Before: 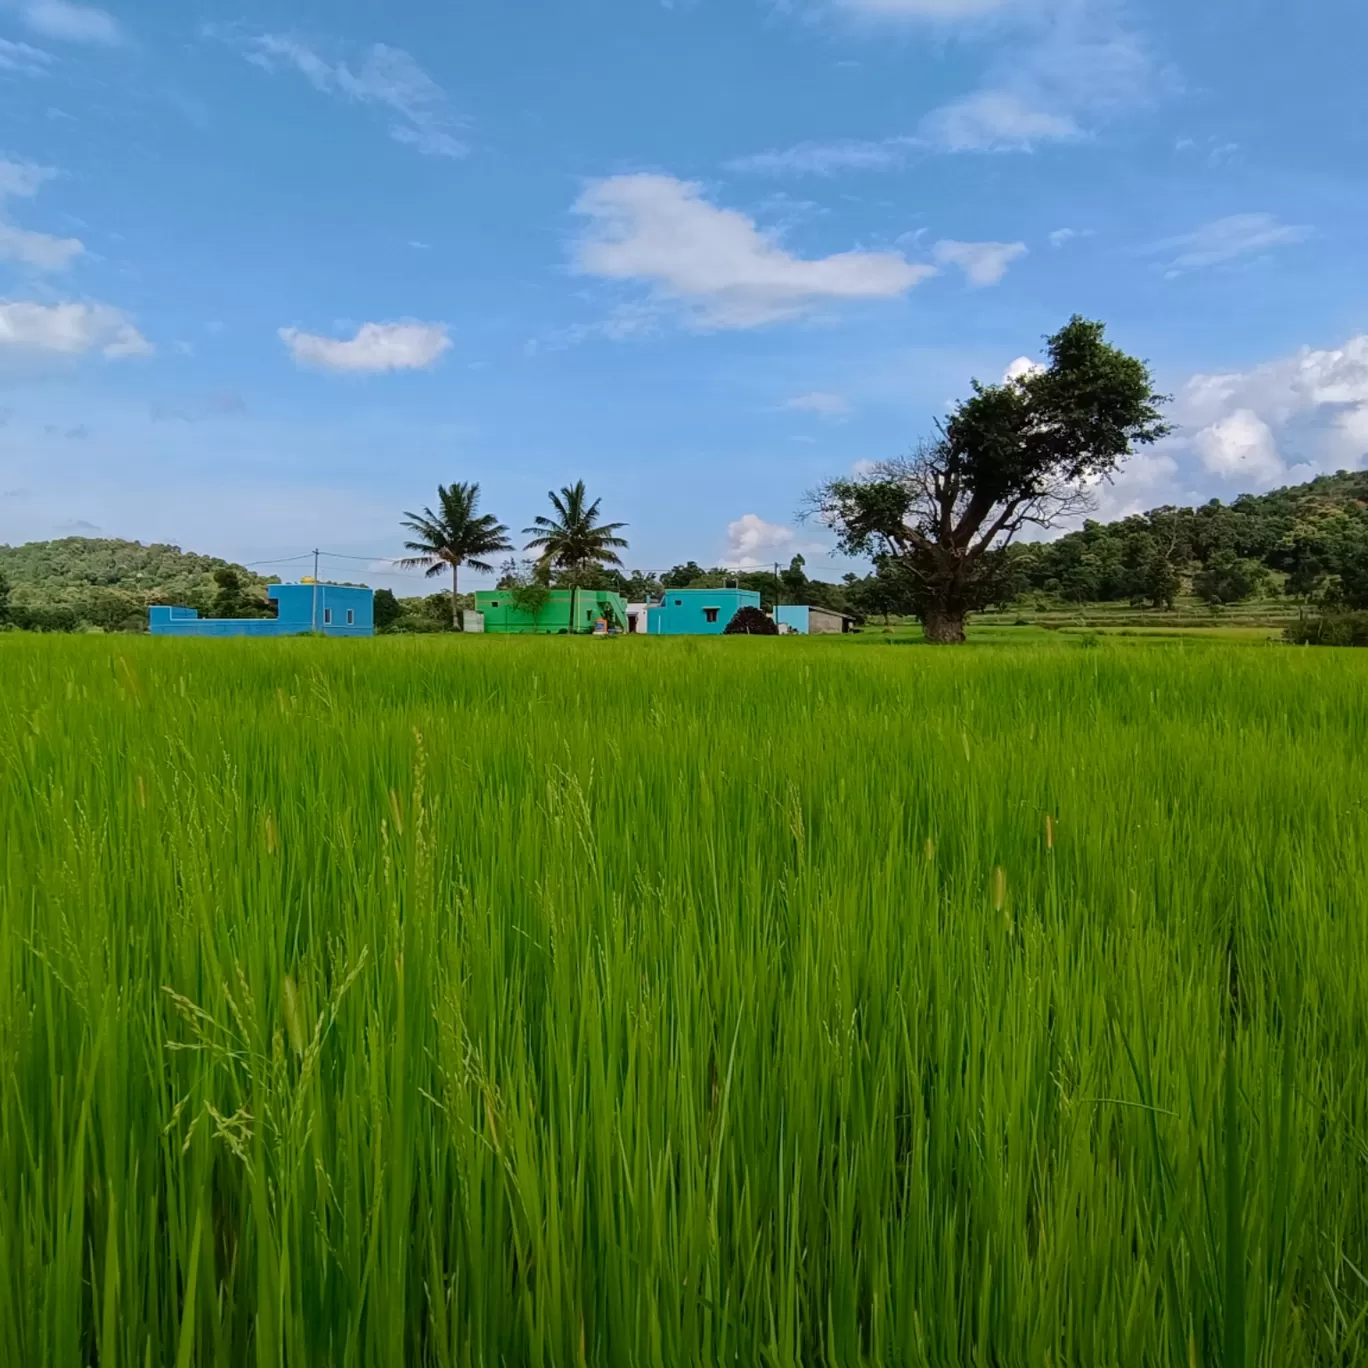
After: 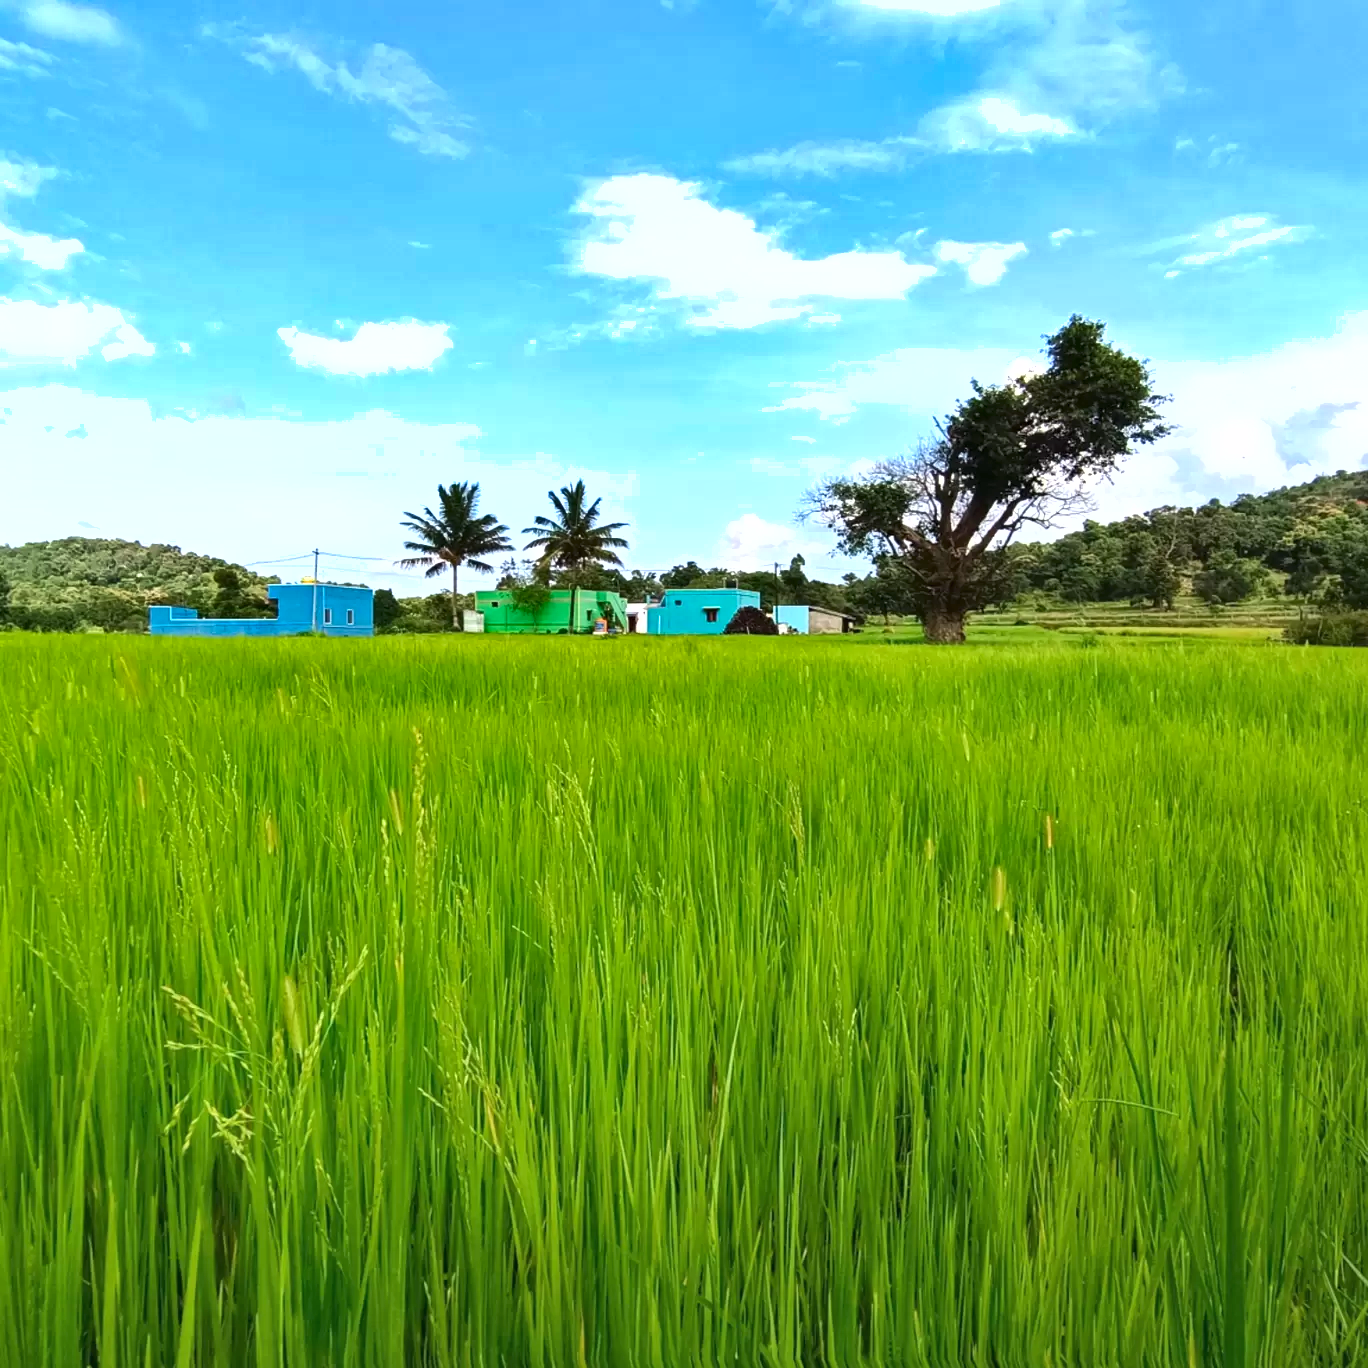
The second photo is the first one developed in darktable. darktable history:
exposure: black level correction 0, exposure 1.2 EV, compensate exposure bias true, compensate highlight preservation false
shadows and highlights: low approximation 0.01, soften with gaussian
